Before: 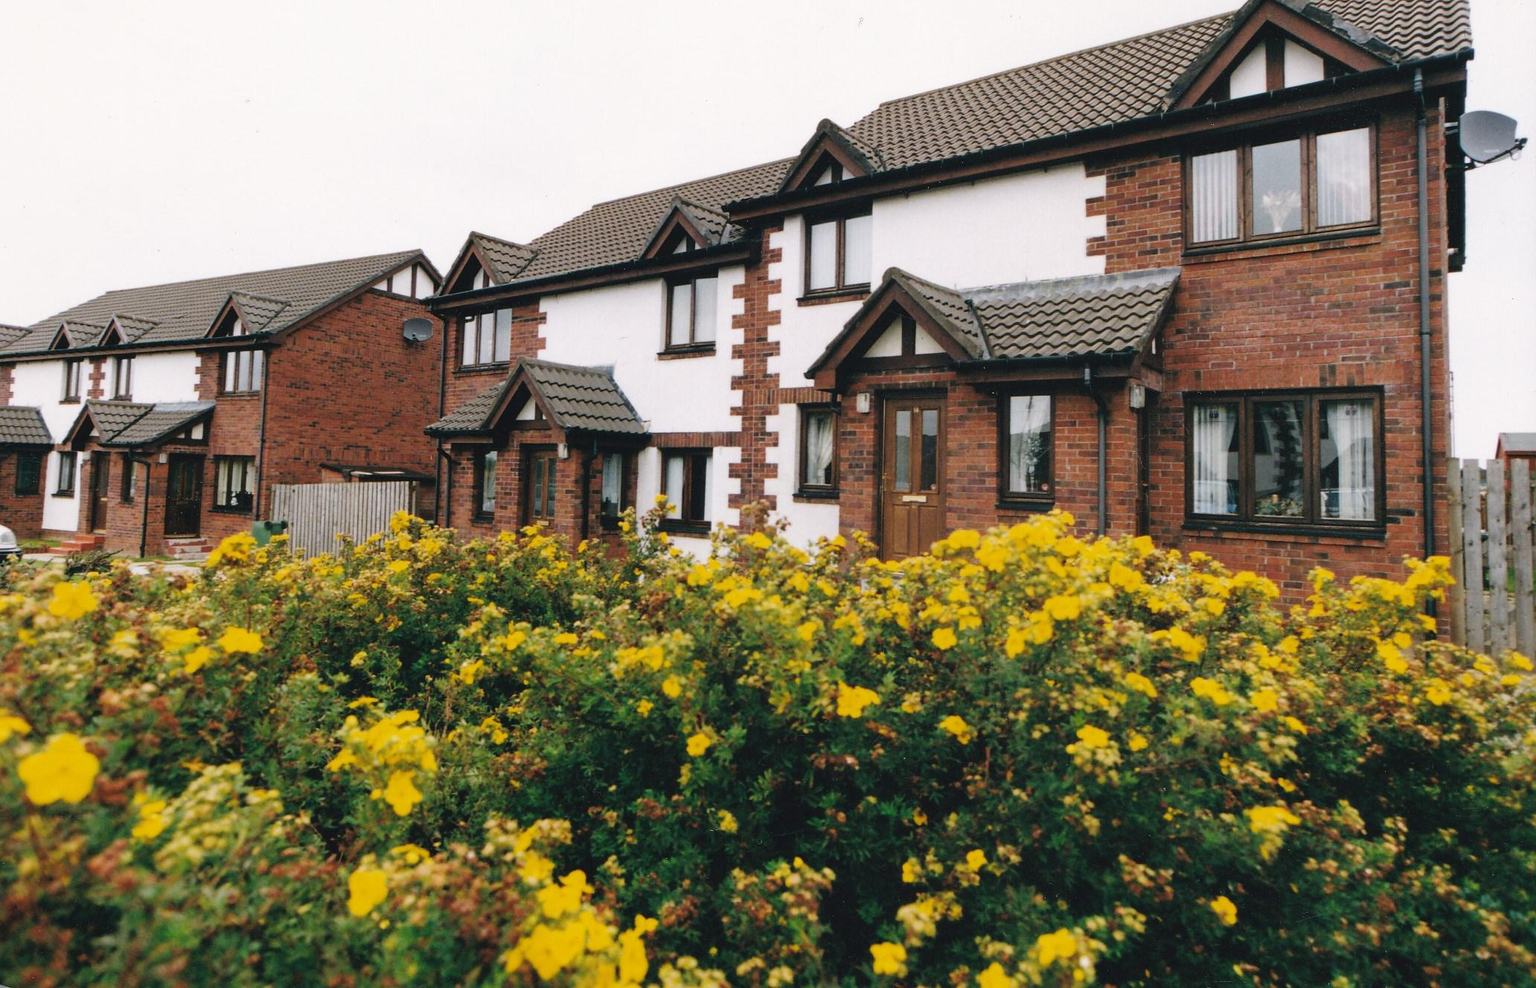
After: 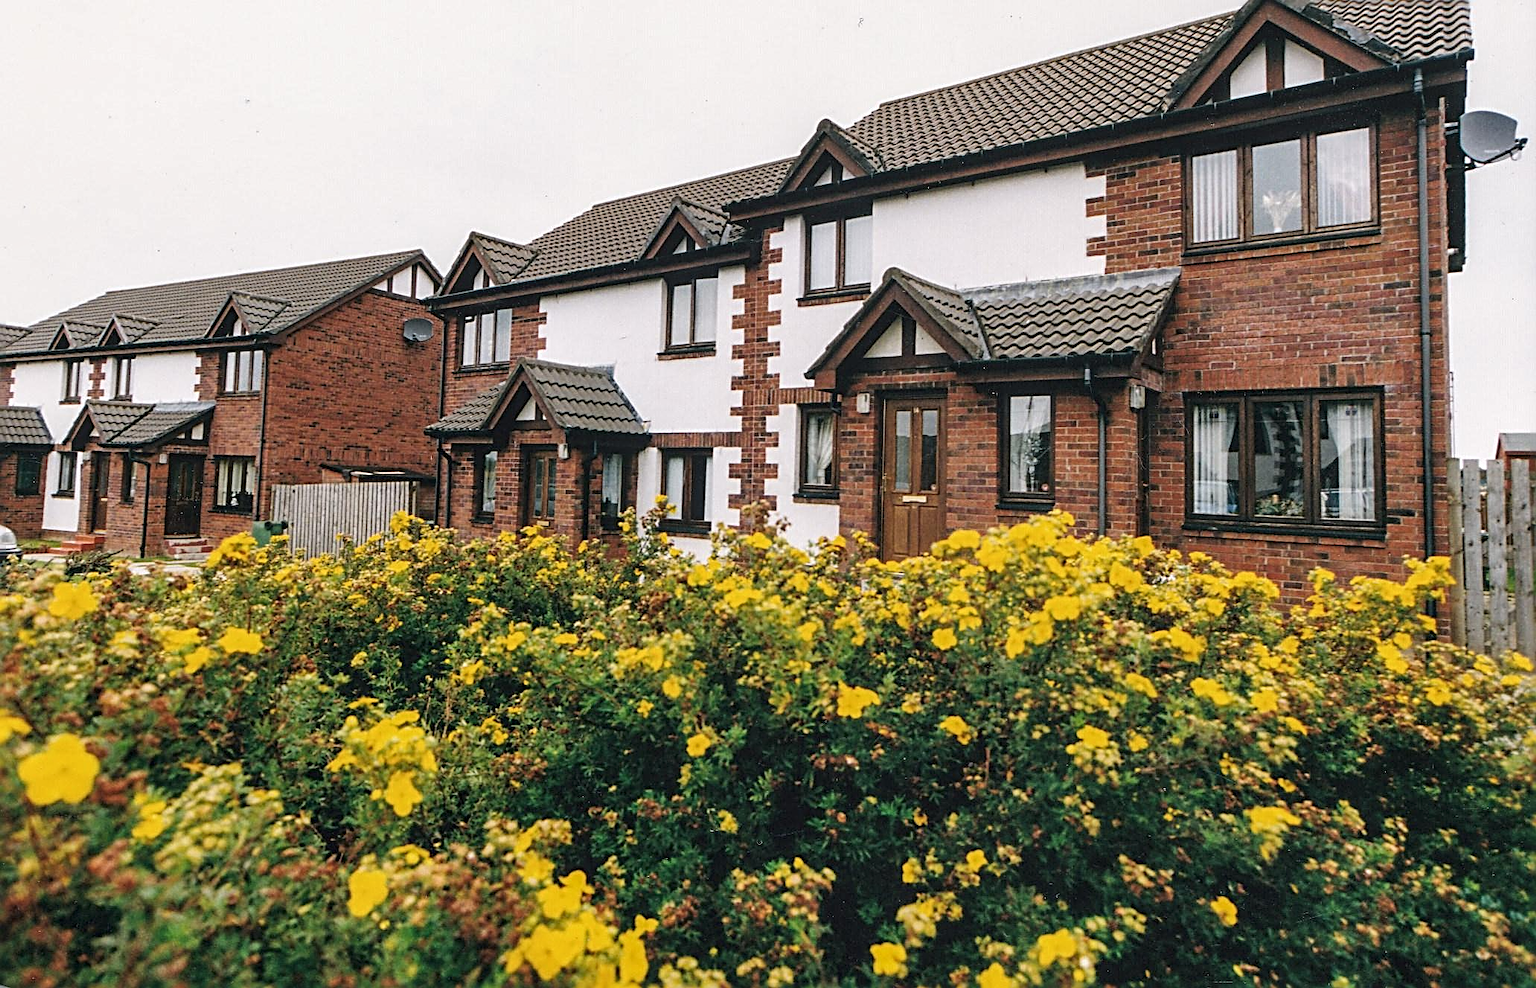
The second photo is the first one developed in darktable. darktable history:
tone equalizer: on, module defaults
sharpen: radius 3.025, amount 0.757
shadows and highlights: shadows 37.27, highlights -28.18, soften with gaussian
local contrast: on, module defaults
